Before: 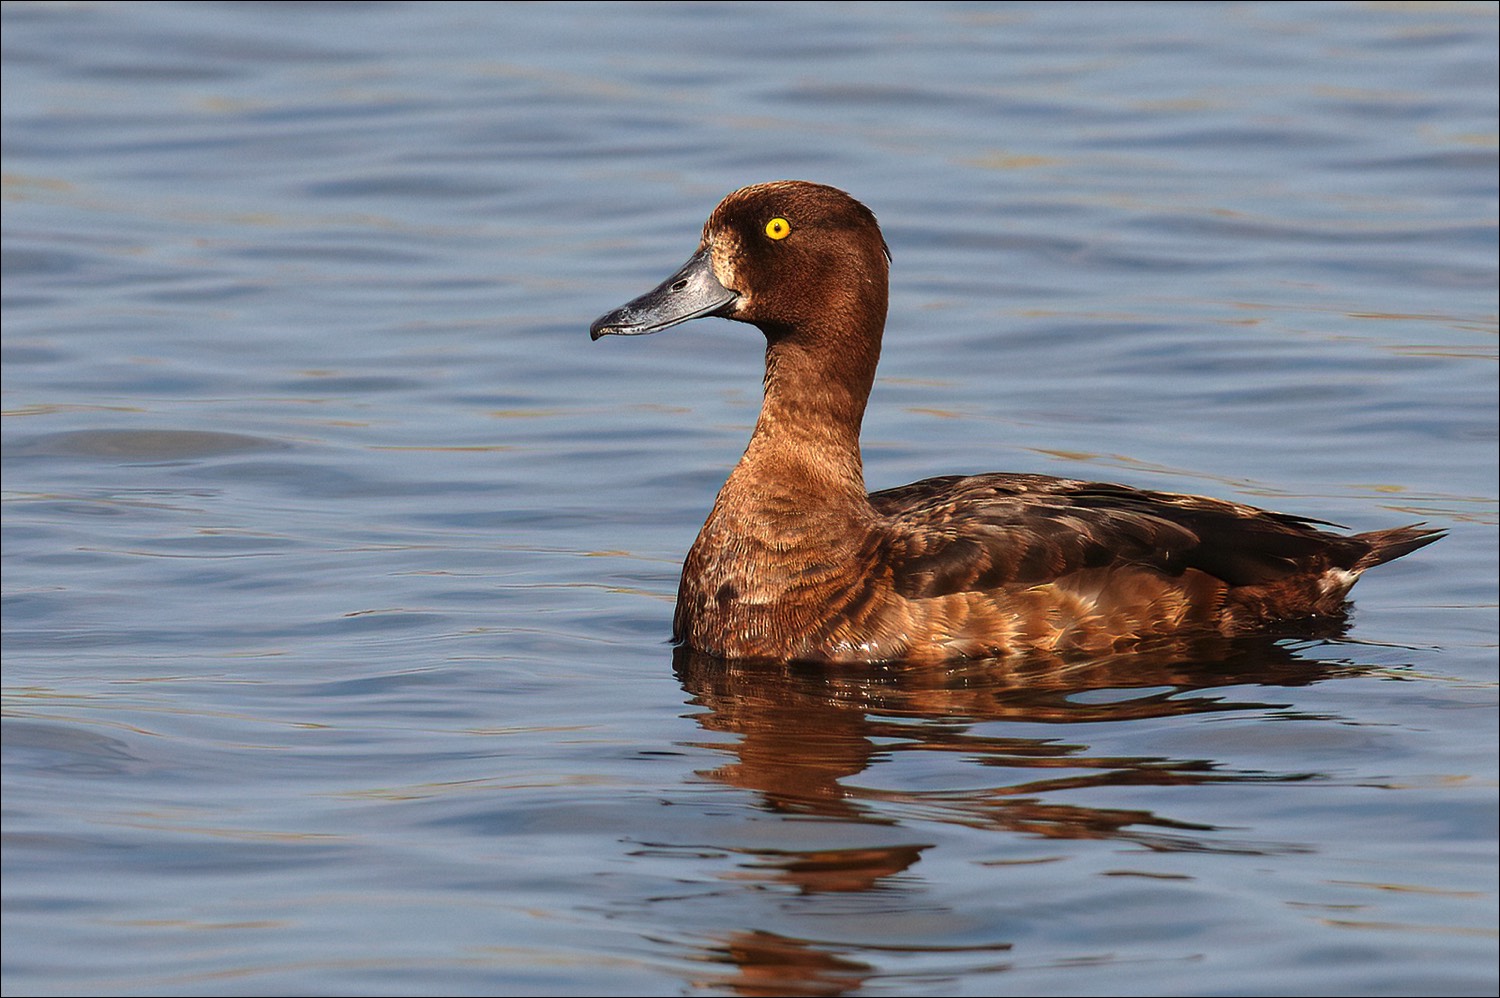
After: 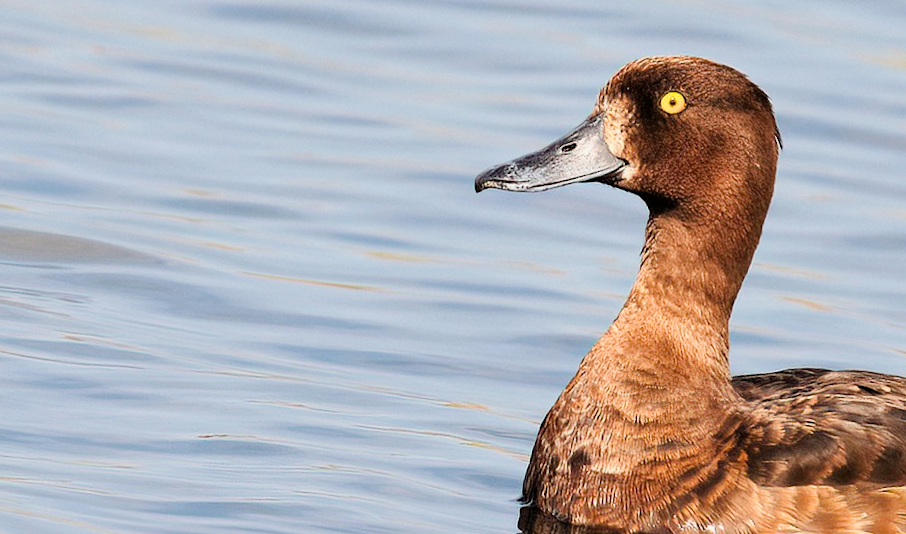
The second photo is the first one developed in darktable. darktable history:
filmic rgb: black relative exposure -7.7 EV, white relative exposure 4.44 EV, threshold 5.98 EV, hardness 3.75, latitude 50.03%, contrast 1.1, iterations of high-quality reconstruction 0, enable highlight reconstruction true
crop and rotate: angle -6.67°, left 2.249%, top 6.955%, right 27.157%, bottom 30.5%
exposure: black level correction 0, exposure 0.691 EV, compensate highlight preservation false
color correction: highlights b* 0.011
